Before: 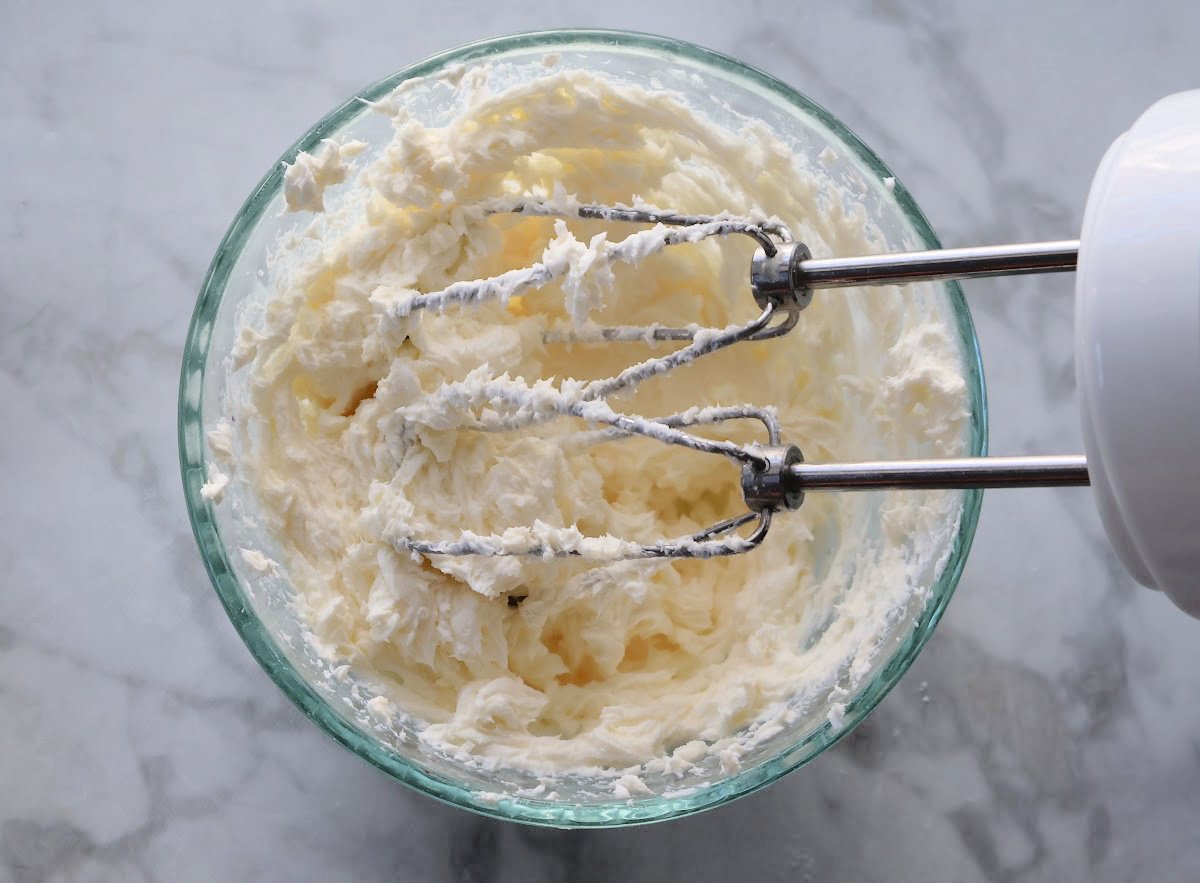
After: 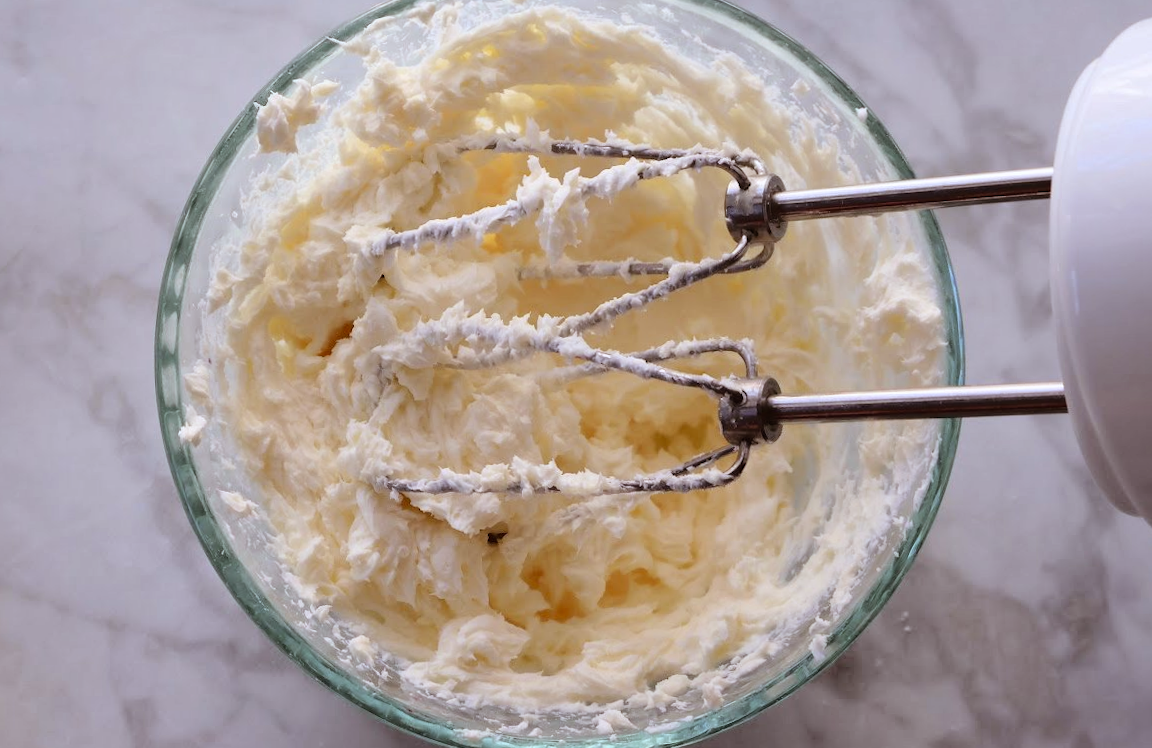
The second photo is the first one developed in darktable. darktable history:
crop: left 1.507%, top 6.147%, right 1.379%, bottom 6.637%
white balance: red 0.98, blue 1.034
rotate and perspective: rotation -1°, crop left 0.011, crop right 0.989, crop top 0.025, crop bottom 0.975
rgb levels: mode RGB, independent channels, levels [[0, 0.5, 1], [0, 0.521, 1], [0, 0.536, 1]]
